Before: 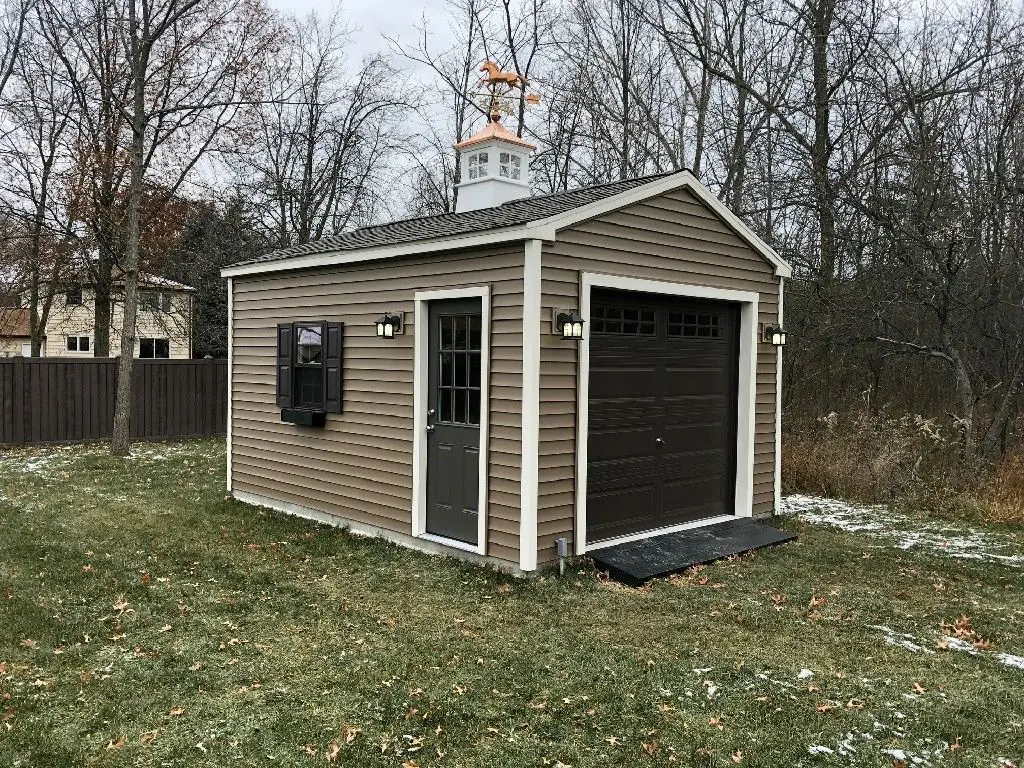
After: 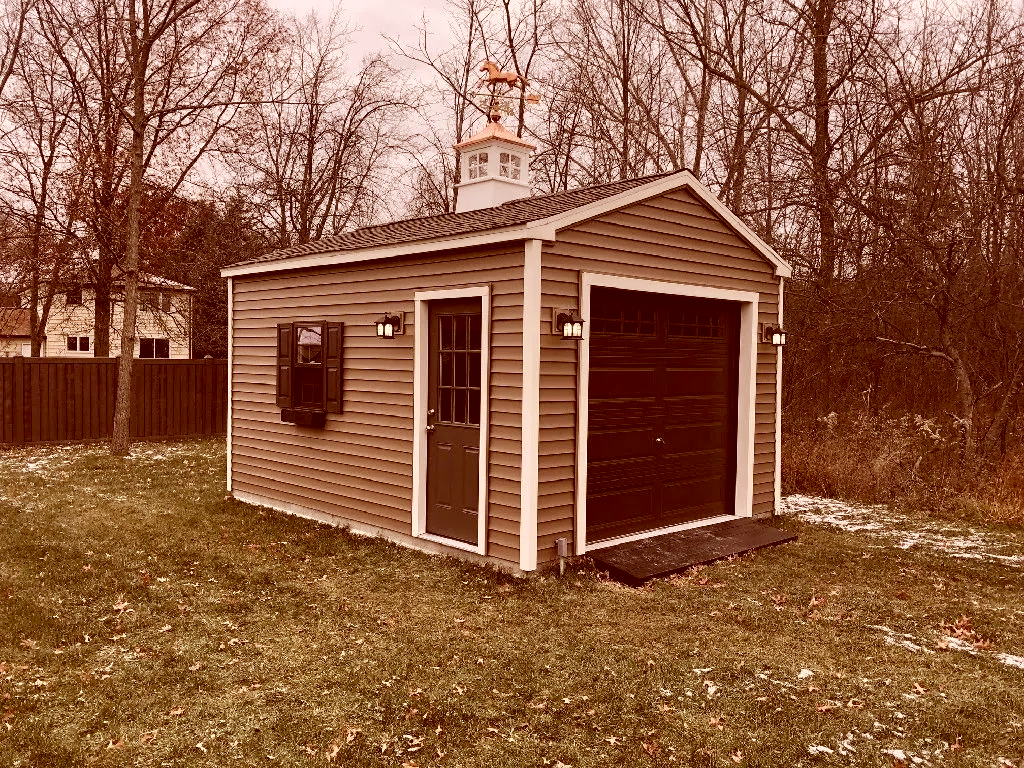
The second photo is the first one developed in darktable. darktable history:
color correction: highlights a* 9.04, highlights b* 8.99, shadows a* 39.54, shadows b* 39.9, saturation 0.82
